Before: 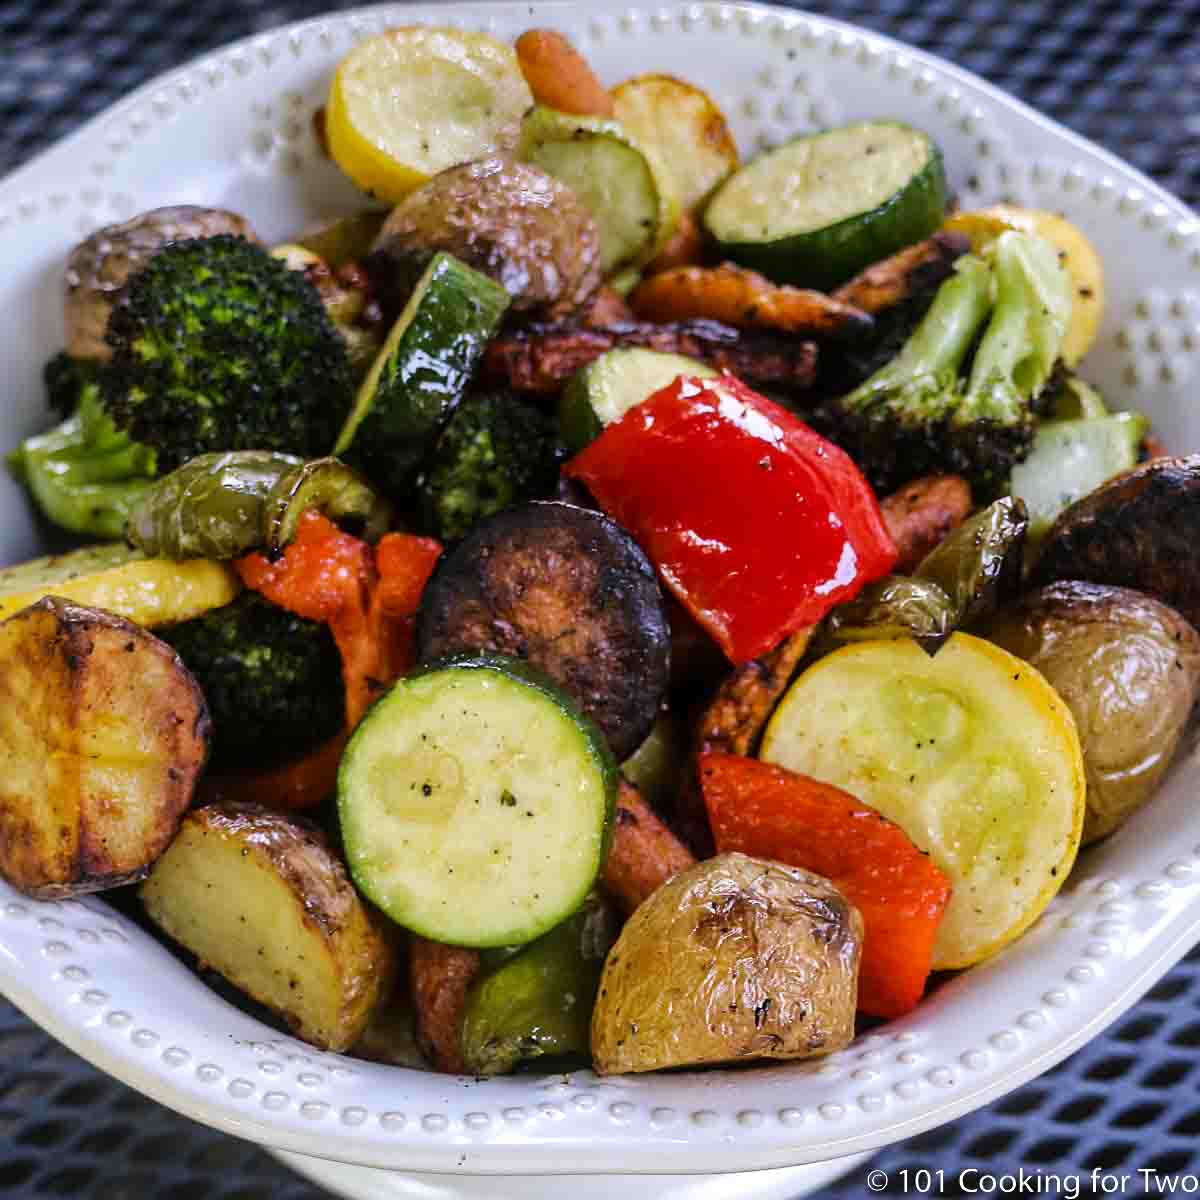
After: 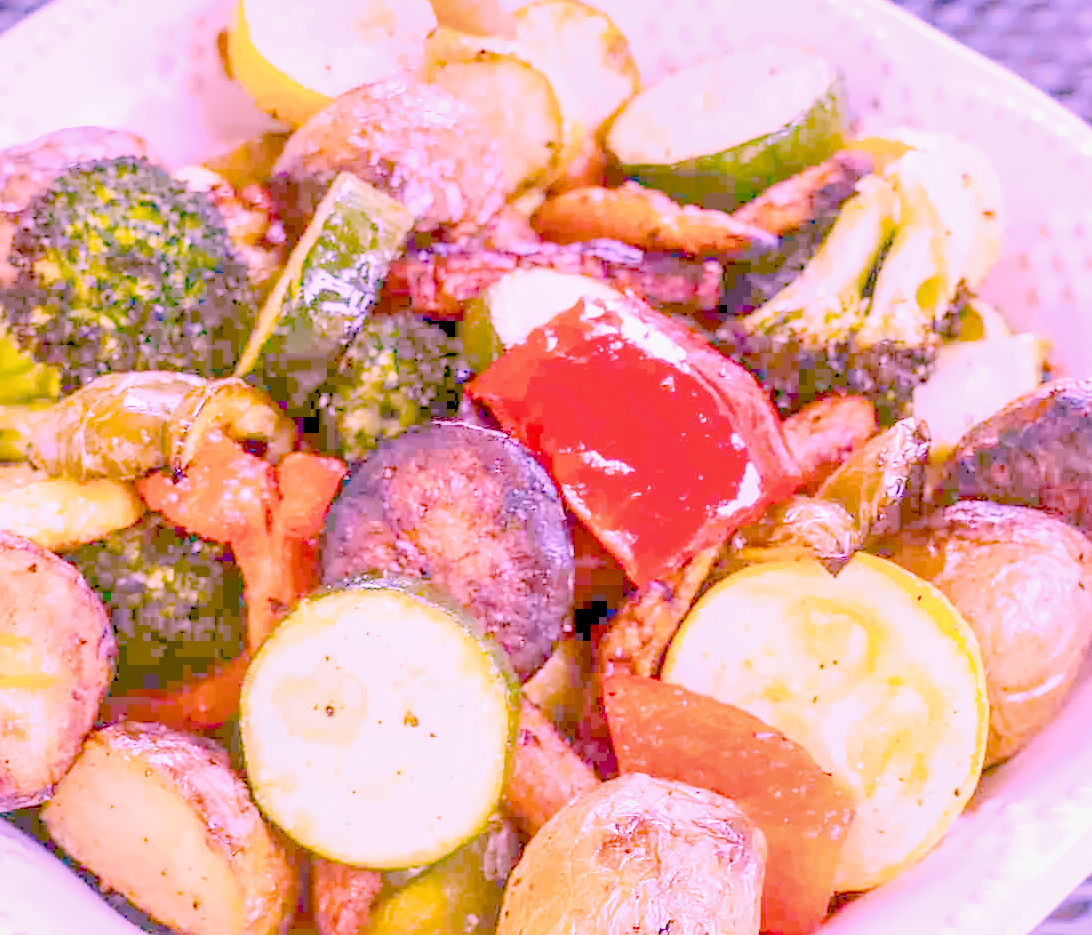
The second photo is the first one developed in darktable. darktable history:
filmic rgb "scene-referred default": black relative exposure -7.65 EV, white relative exposure 4.56 EV, hardness 3.61
raw chromatic aberrations: on, module defaults
color balance rgb: perceptual saturation grading › global saturation 25%, global vibrance 20%
hot pixels: on, module defaults
lens correction: scale 1.01, crop 1, focal 85, aperture 2.8, distance 2.07, camera "Canon EOS RP", lens "Canon RF 85mm F2 MACRO IS STM"
raw denoise: x [[0, 0.25, 0.5, 0.75, 1] ×4]
denoise (profiled): preserve shadows 1.11, scattering 0.121, a [-1, 0, 0], b [0, 0, 0], compensate highlight preservation false
crop: left 8.155%, top 6.611%, bottom 15.385%
highlight reconstruction: method reconstruct in LCh, iterations 1, diameter of reconstruction 64 px
white balance: red 1.907, blue 1.815
exposure: black level correction 0, exposure 0.95 EV, compensate exposure bias true, compensate highlight preservation false
tone equalizer "relight: fill-in": -7 EV 0.15 EV, -6 EV 0.6 EV, -5 EV 1.15 EV, -4 EV 1.33 EV, -3 EV 1.15 EV, -2 EV 0.6 EV, -1 EV 0.15 EV, mask exposure compensation -0.5 EV
local contrast: detail 130%
